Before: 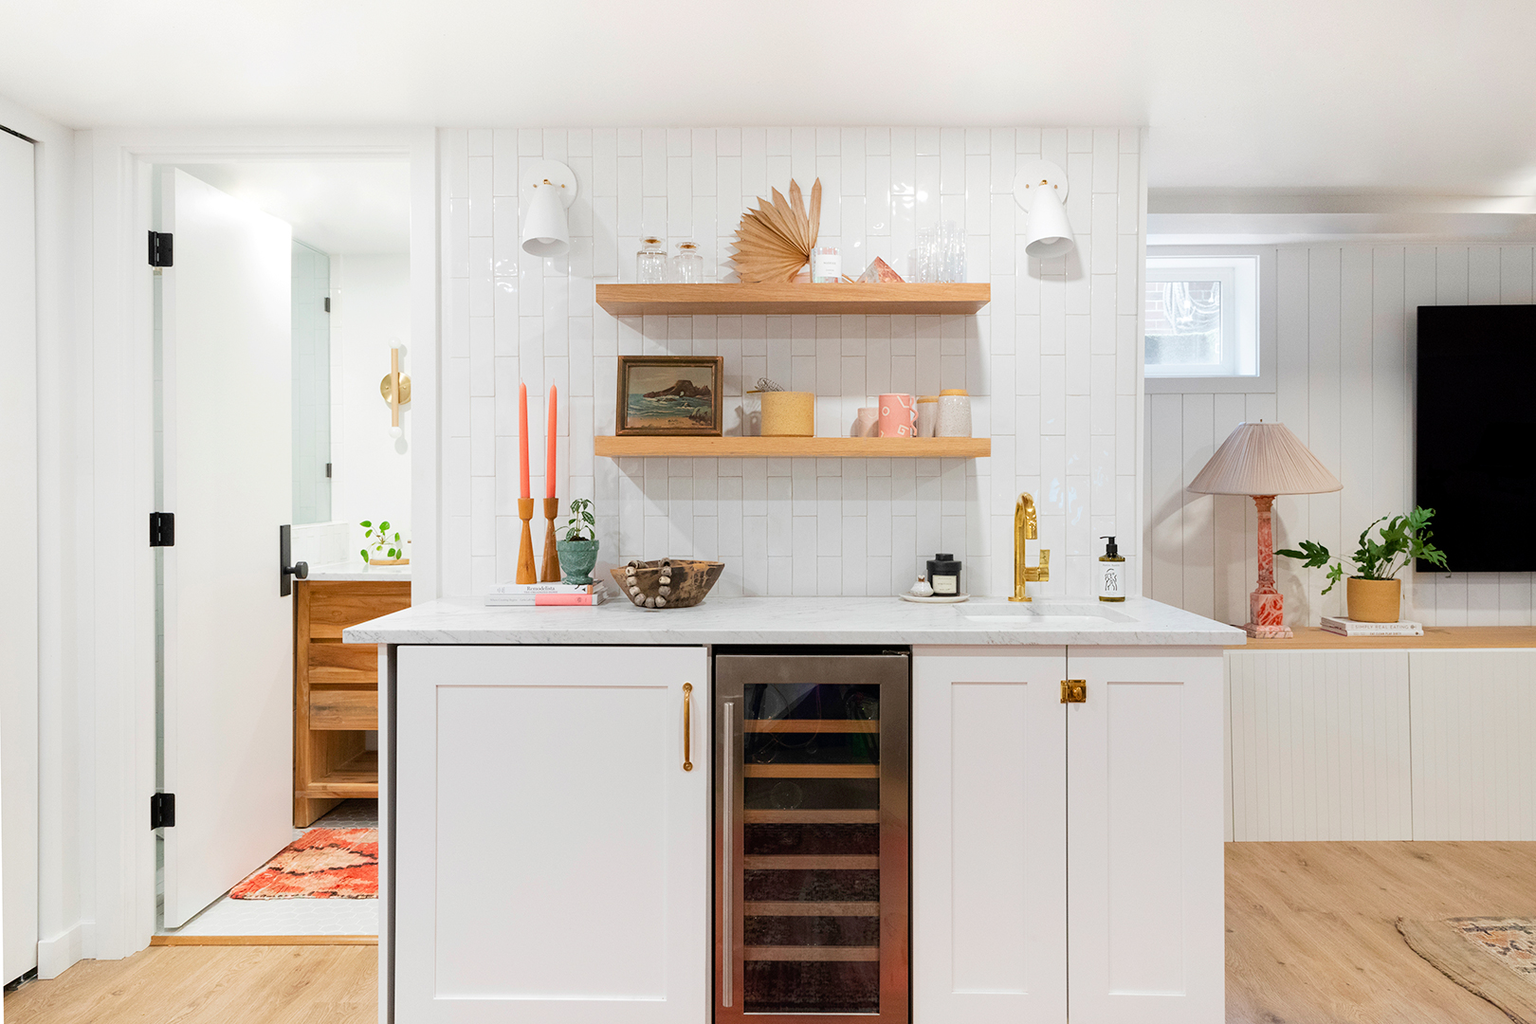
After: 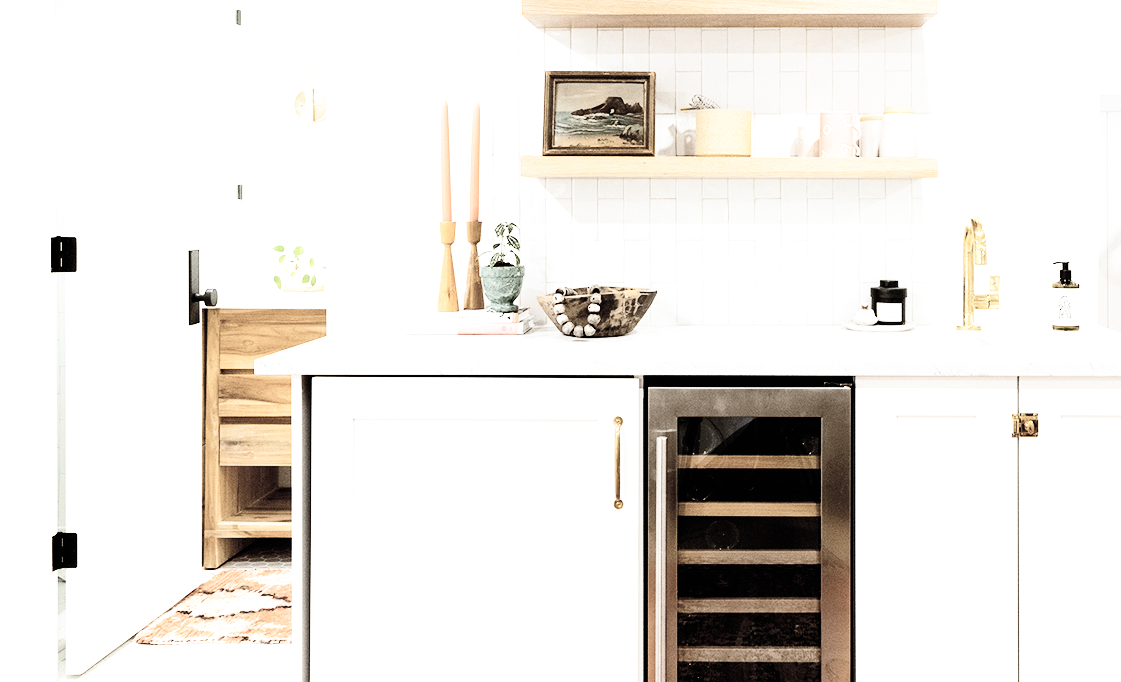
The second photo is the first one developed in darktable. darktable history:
contrast brightness saturation: contrast 0.199, brightness 0.16, saturation 0.221
crop: left 6.624%, top 28.156%, right 24.159%, bottom 8.68%
exposure: exposure 0.602 EV, compensate highlight preservation false
tone equalizer: -8 EV -1.09 EV, -7 EV -1.01 EV, -6 EV -0.882 EV, -5 EV -0.566 EV, -3 EV 0.561 EV, -2 EV 0.877 EV, -1 EV 0.999 EV, +0 EV 1.07 EV, edges refinement/feathering 500, mask exposure compensation -1.57 EV, preserve details no
color correction: highlights b* 0.034, saturation 0.29
color balance rgb: power › chroma 2.483%, power › hue 69.81°, perceptual saturation grading › global saturation 14.617%, global vibrance 11.285%
filmic rgb: black relative exposure -8.01 EV, white relative exposure 4.03 EV, hardness 4.16, latitude 49.21%, contrast 1.101, add noise in highlights 0.002, preserve chrominance no, color science v3 (2019), use custom middle-gray values true, contrast in highlights soft
